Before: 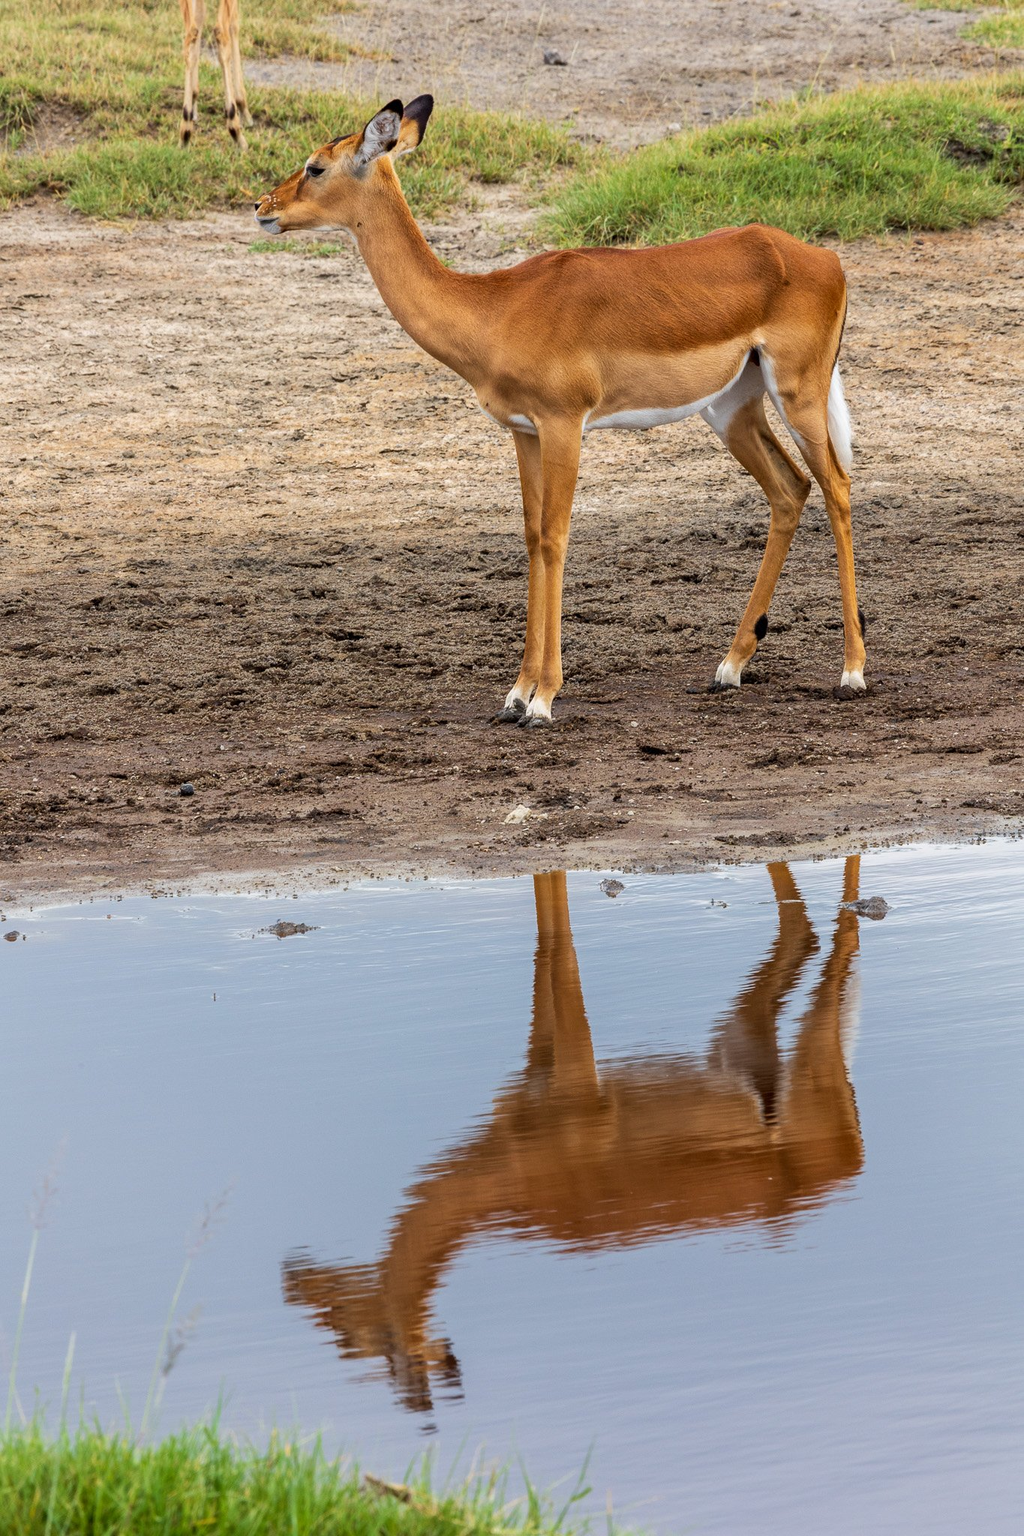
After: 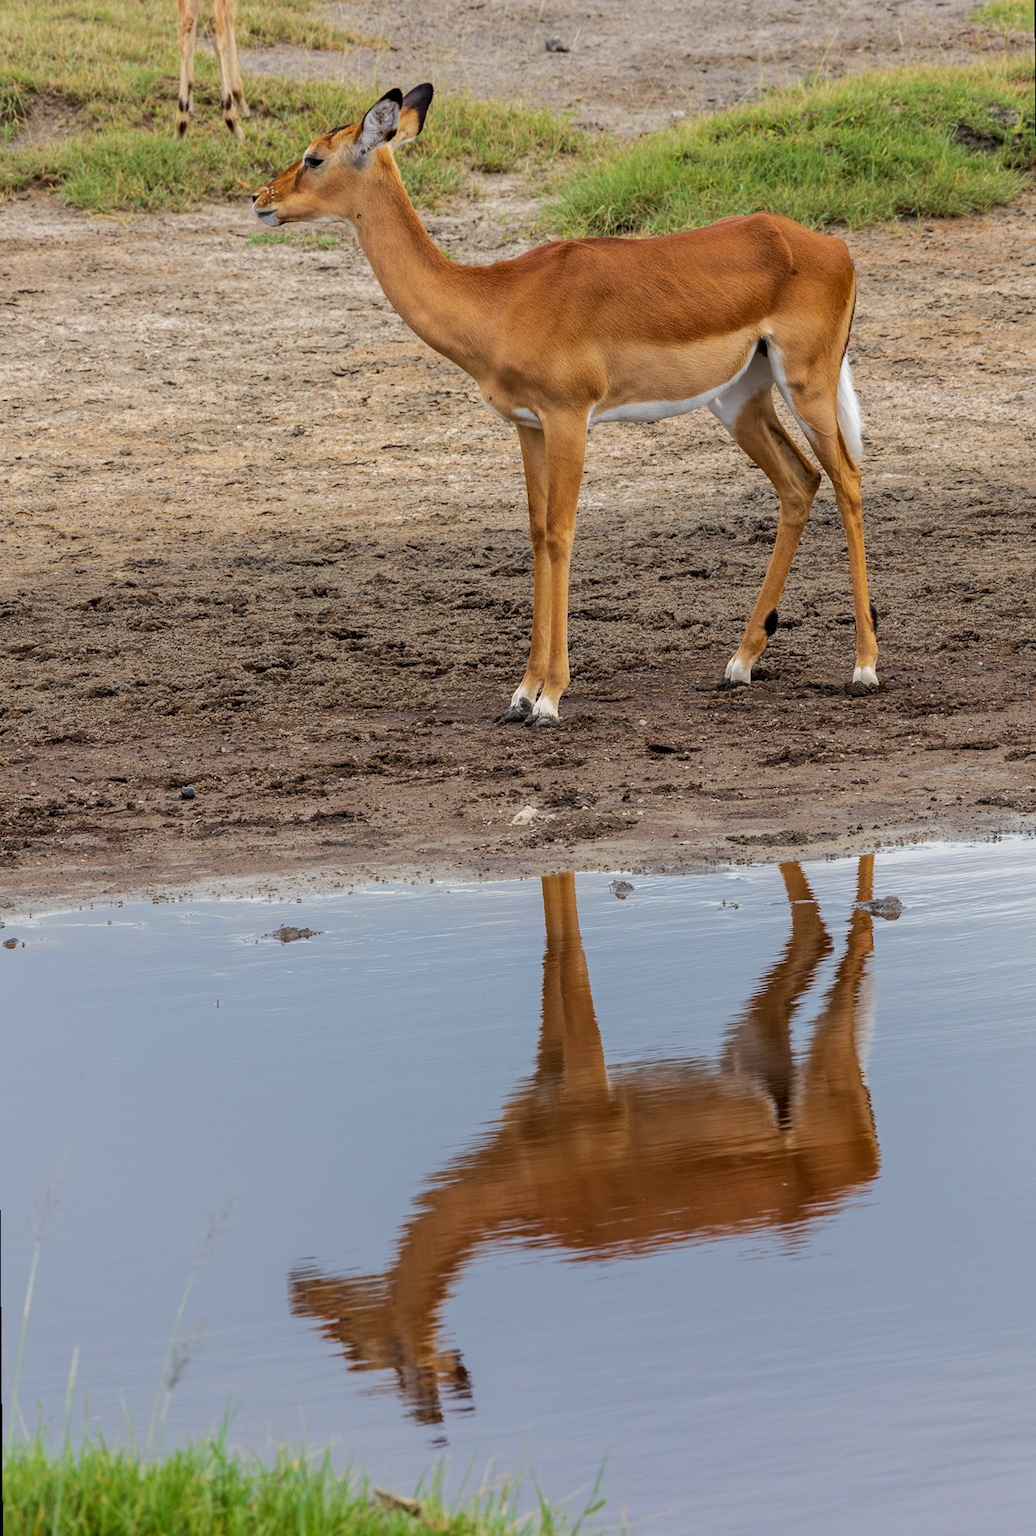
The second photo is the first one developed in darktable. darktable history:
rotate and perspective: rotation -0.45°, automatic cropping original format, crop left 0.008, crop right 0.992, crop top 0.012, crop bottom 0.988
rgb curve: curves: ch0 [(0, 0) (0.175, 0.154) (0.785, 0.663) (1, 1)]
